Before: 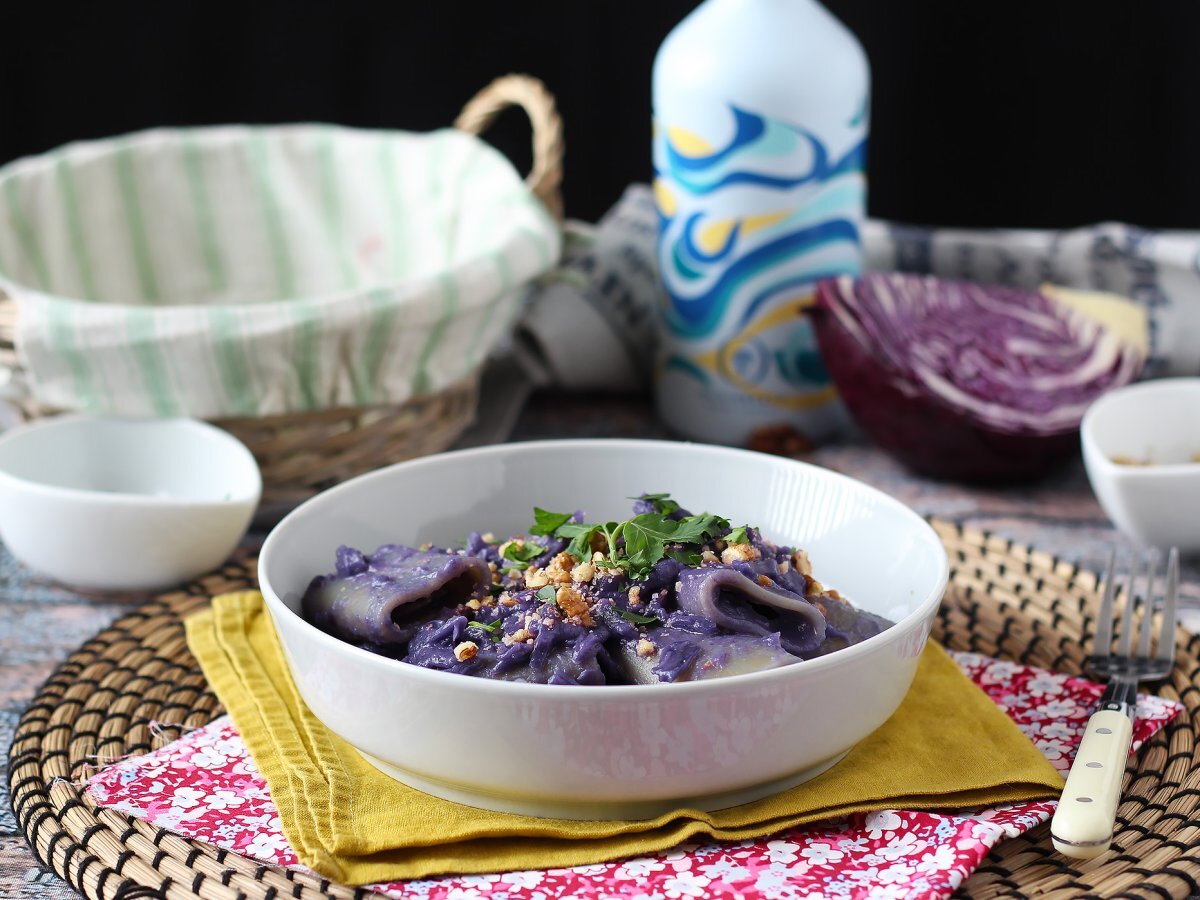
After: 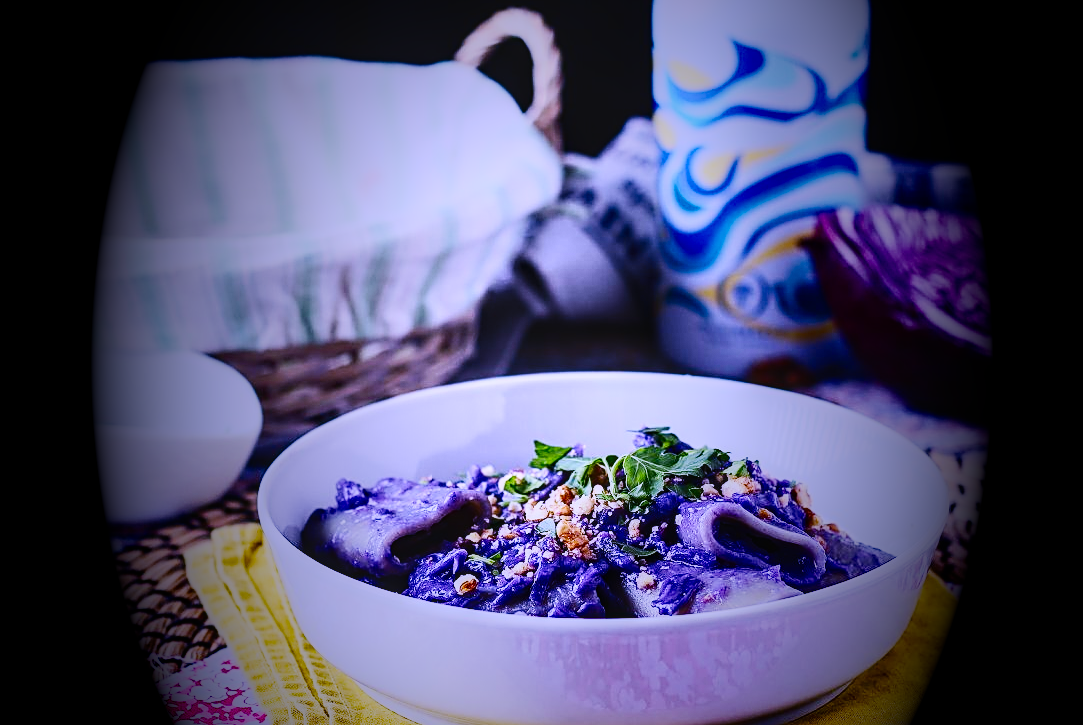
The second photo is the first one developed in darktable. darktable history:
sharpen: on, module defaults
crop: top 7.49%, right 9.717%, bottom 11.943%
rotate and perspective: crop left 0, crop top 0
vignetting: fall-off start 15.9%, fall-off radius 100%, brightness -1, saturation 0.5, width/height ratio 0.719
contrast brightness saturation: contrast 0.28
local contrast: on, module defaults
base curve: curves: ch0 [(0, 0) (0.032, 0.025) (0.121, 0.166) (0.206, 0.329) (0.605, 0.79) (1, 1)], preserve colors none
white balance: red 0.98, blue 1.61
